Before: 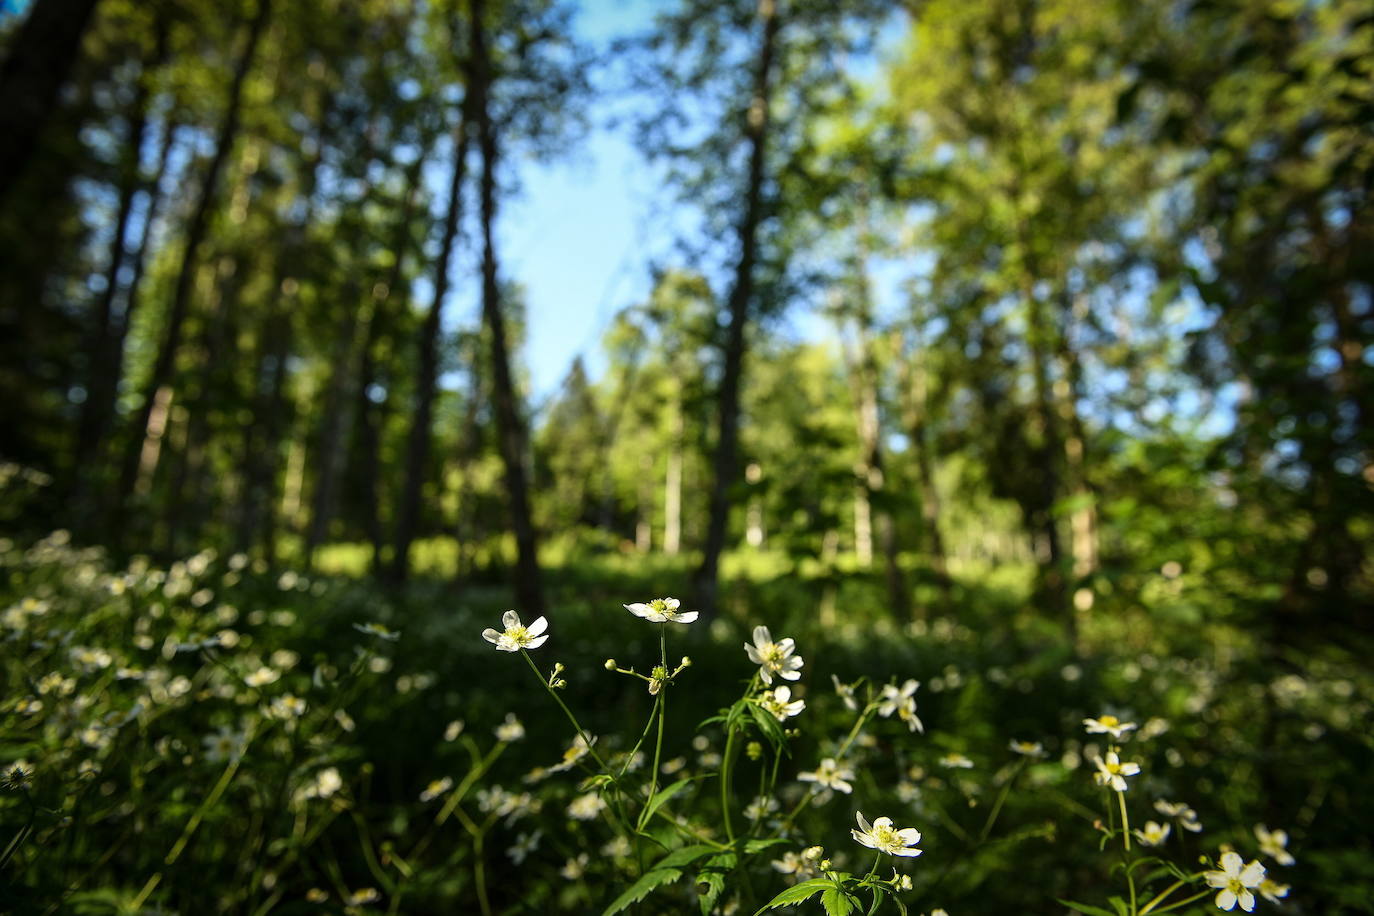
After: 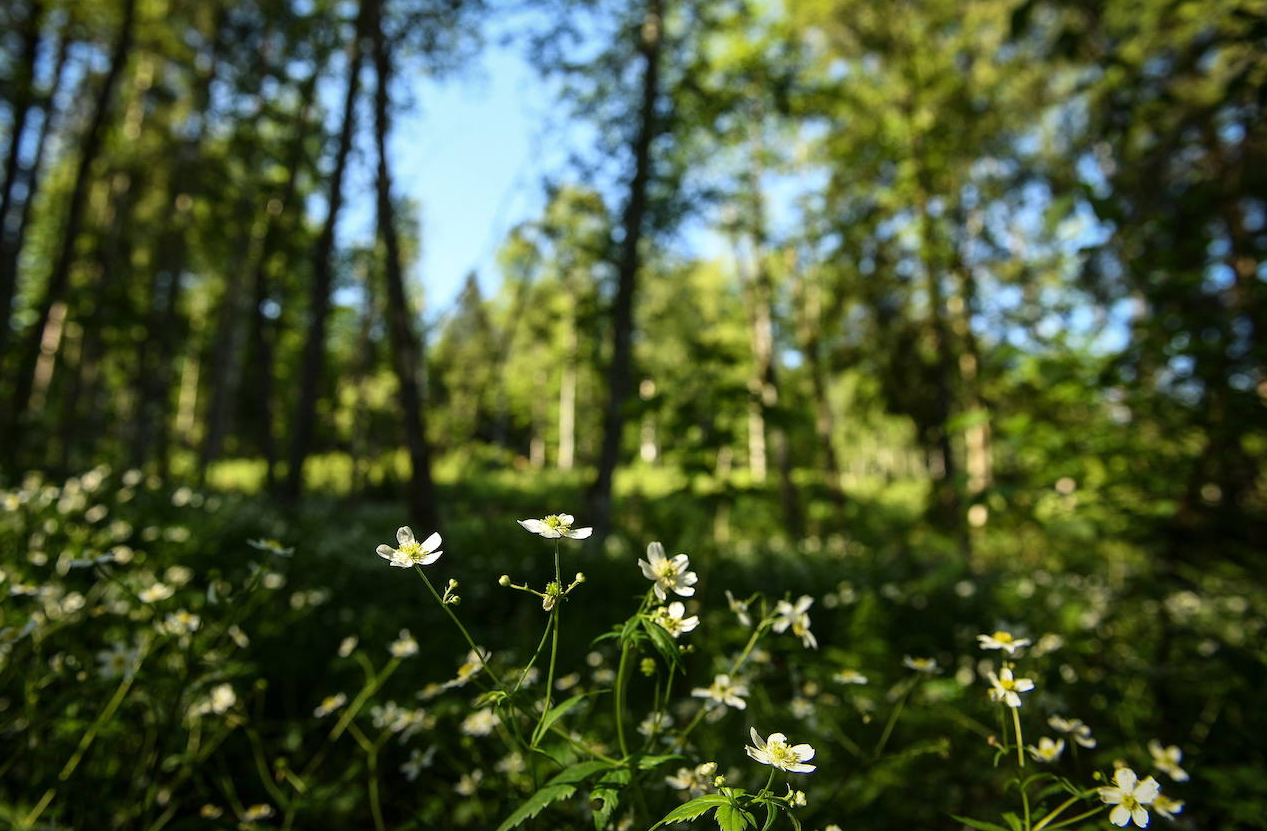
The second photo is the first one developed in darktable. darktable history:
crop and rotate: left 7.772%, top 9.271%
